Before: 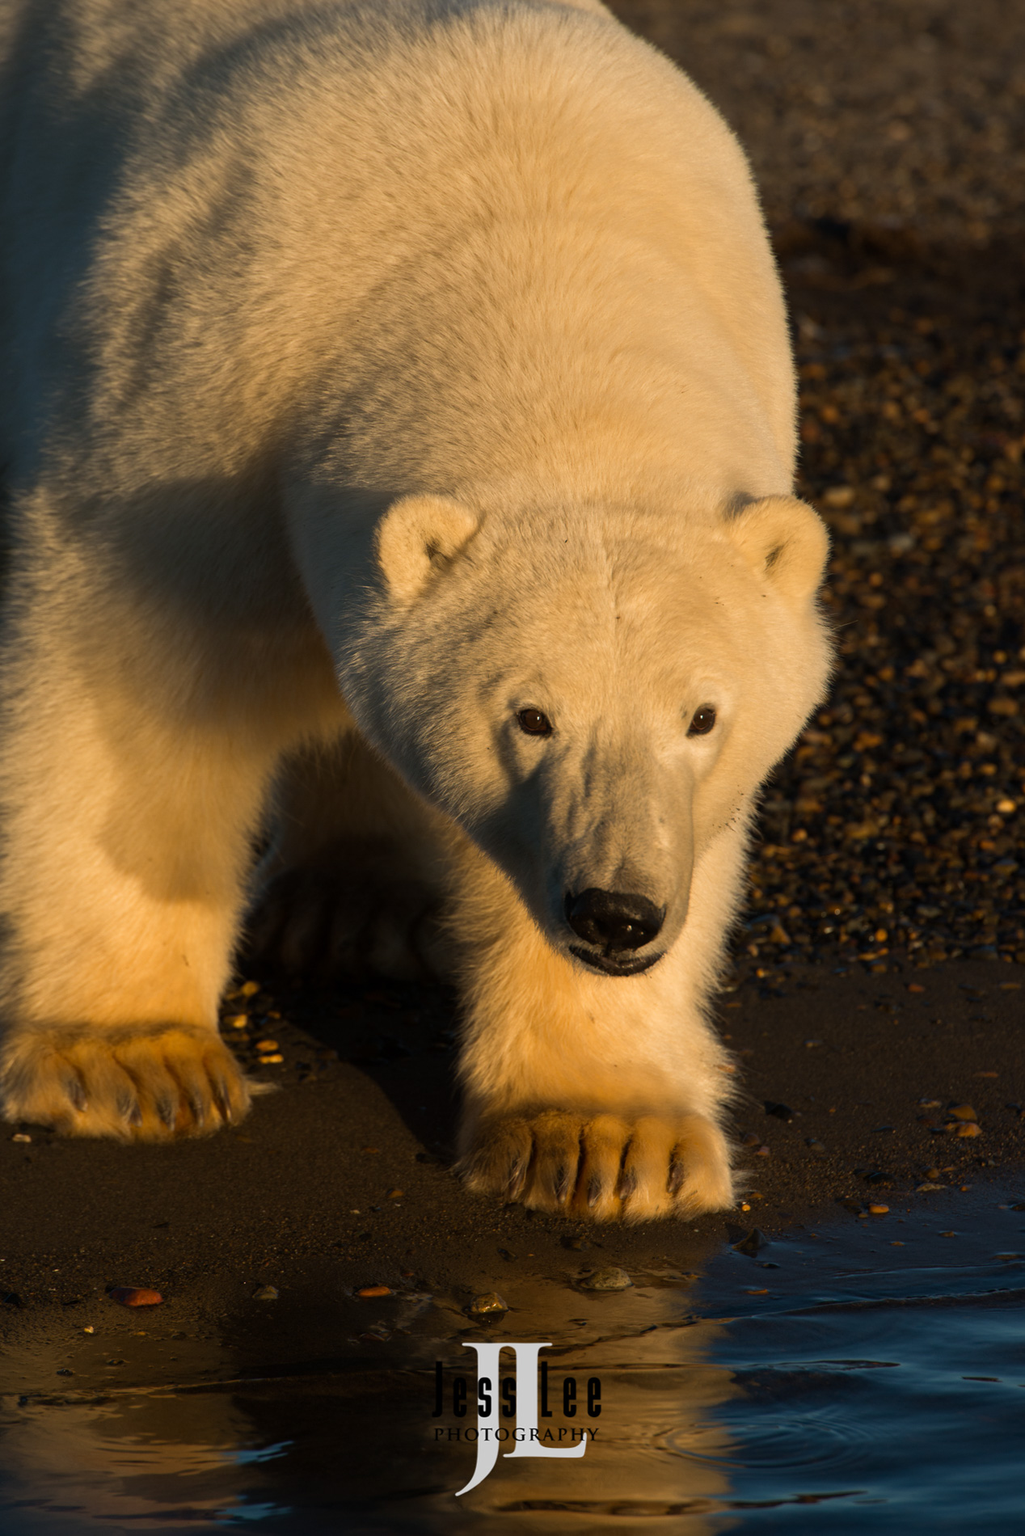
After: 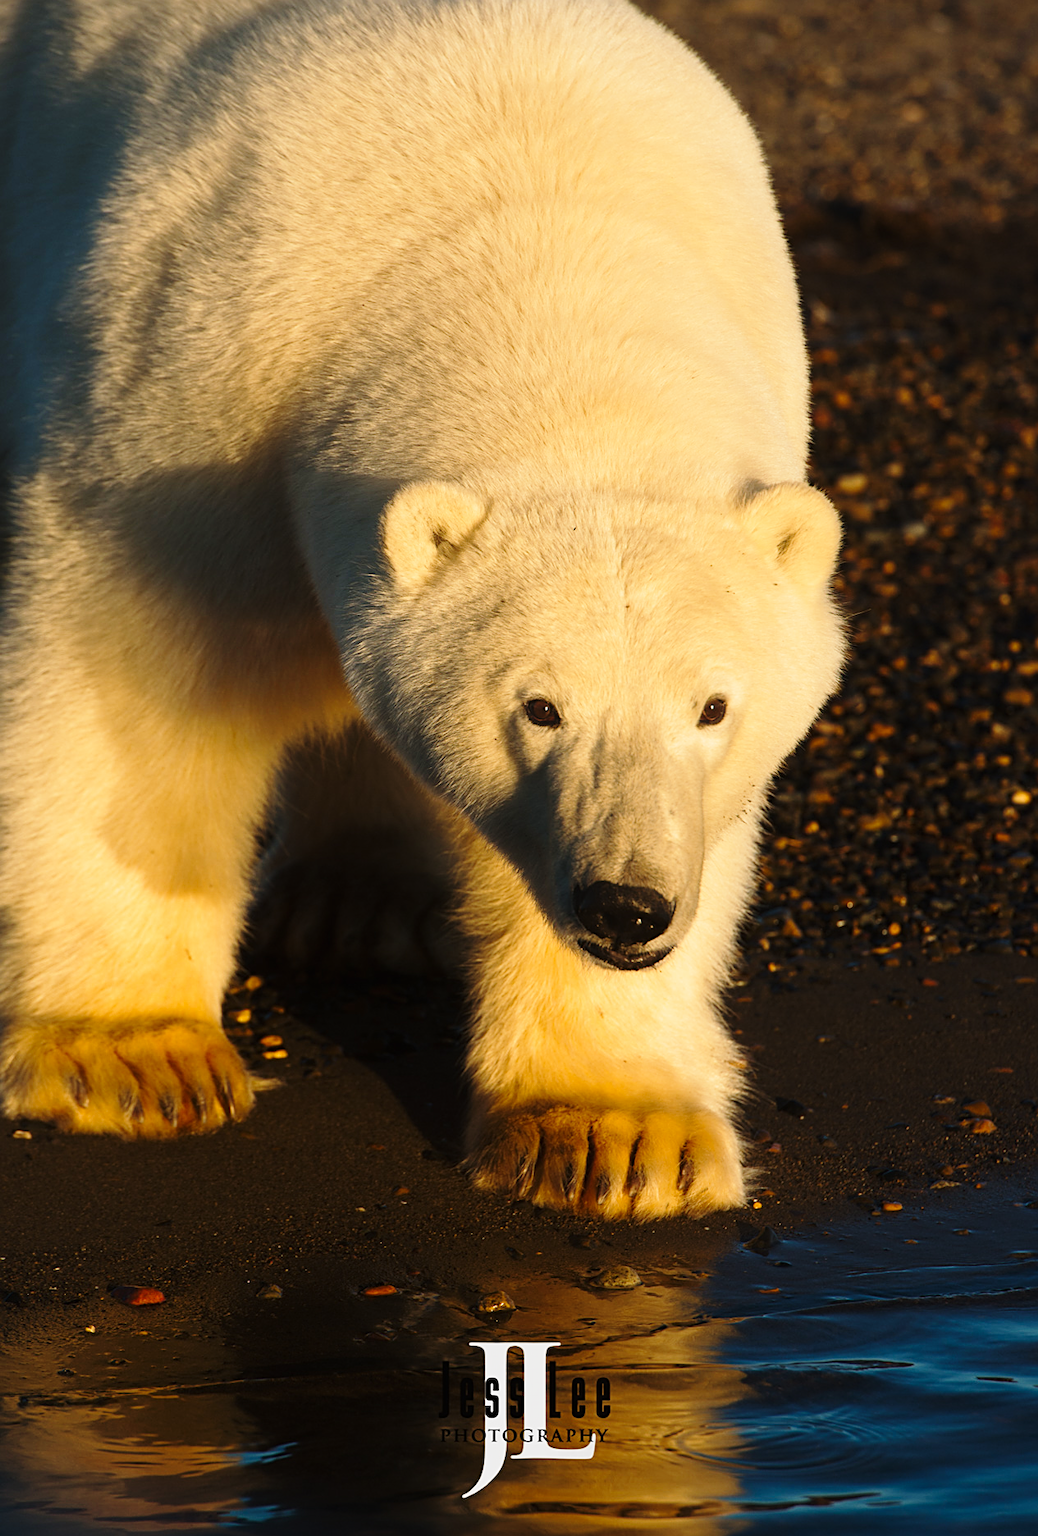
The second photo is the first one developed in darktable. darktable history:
contrast equalizer: octaves 7, y [[0.6 ×6], [0.55 ×6], [0 ×6], [0 ×6], [0 ×6]], mix -0.206
base curve: curves: ch0 [(0, 0) (0.028, 0.03) (0.121, 0.232) (0.46, 0.748) (0.859, 0.968) (1, 1)], preserve colors none
shadows and highlights: radius 332.27, shadows 53.54, highlights -99.98, compress 94.35%, soften with gaussian
crop: top 1.332%, right 0.111%
sharpen: on, module defaults
